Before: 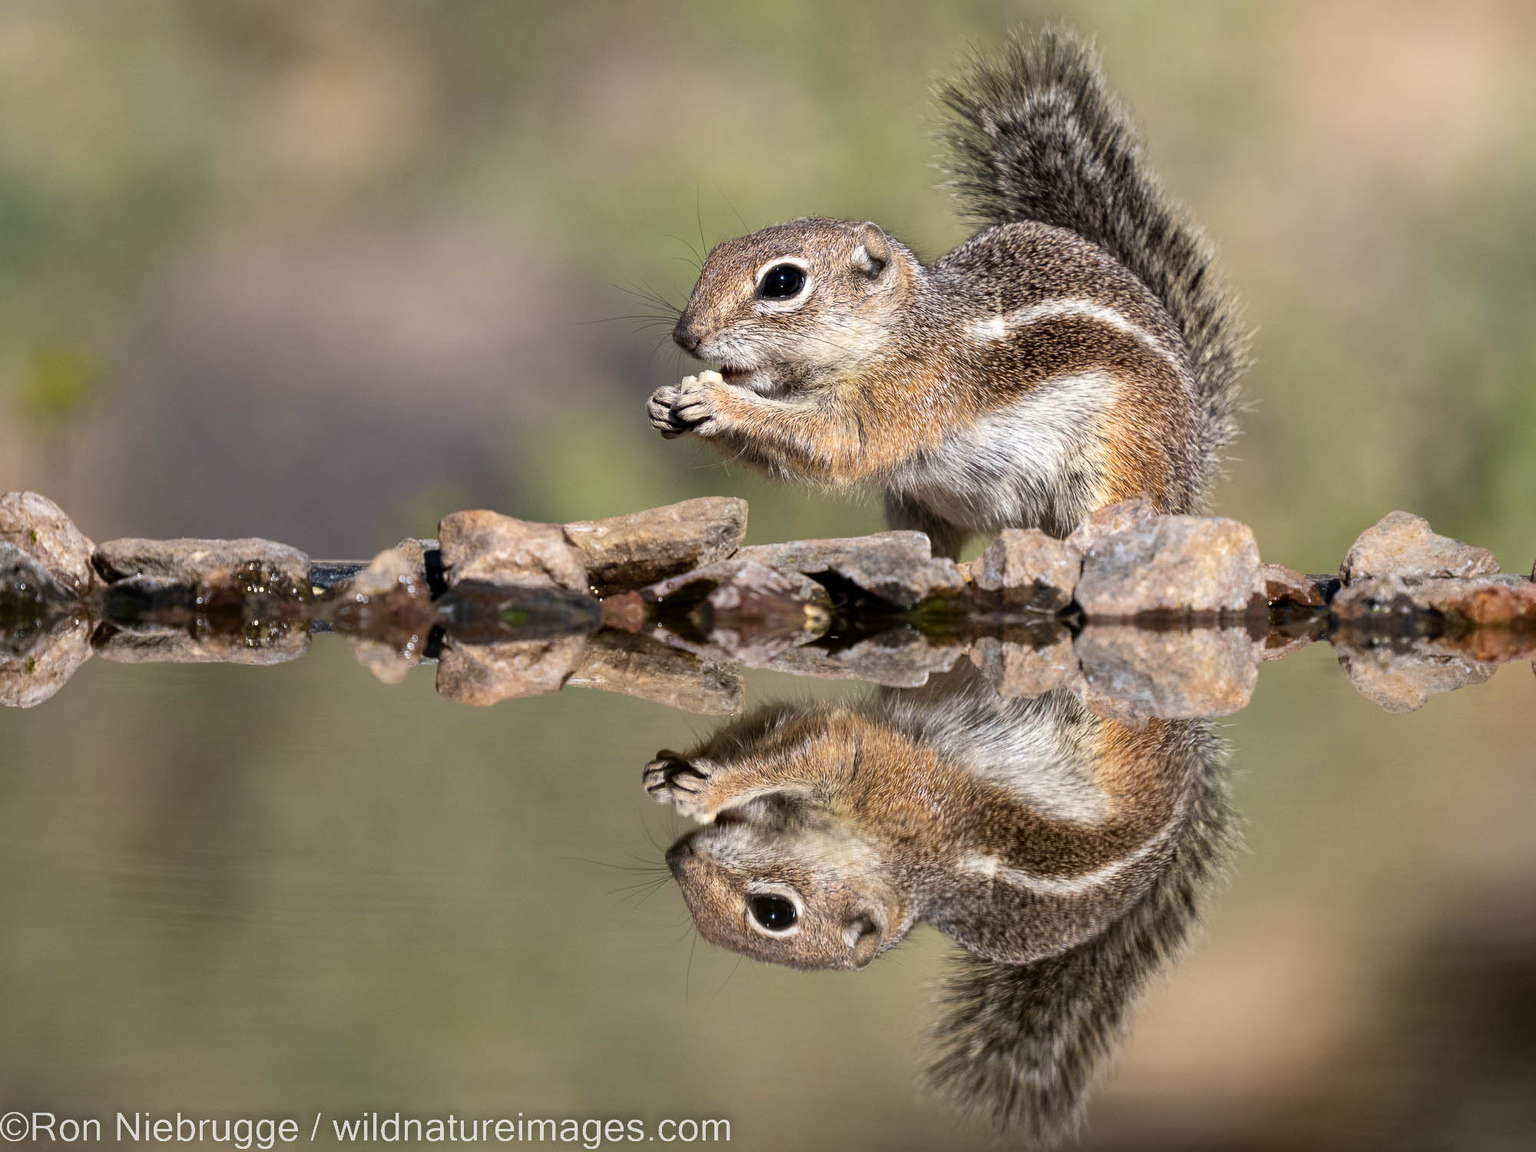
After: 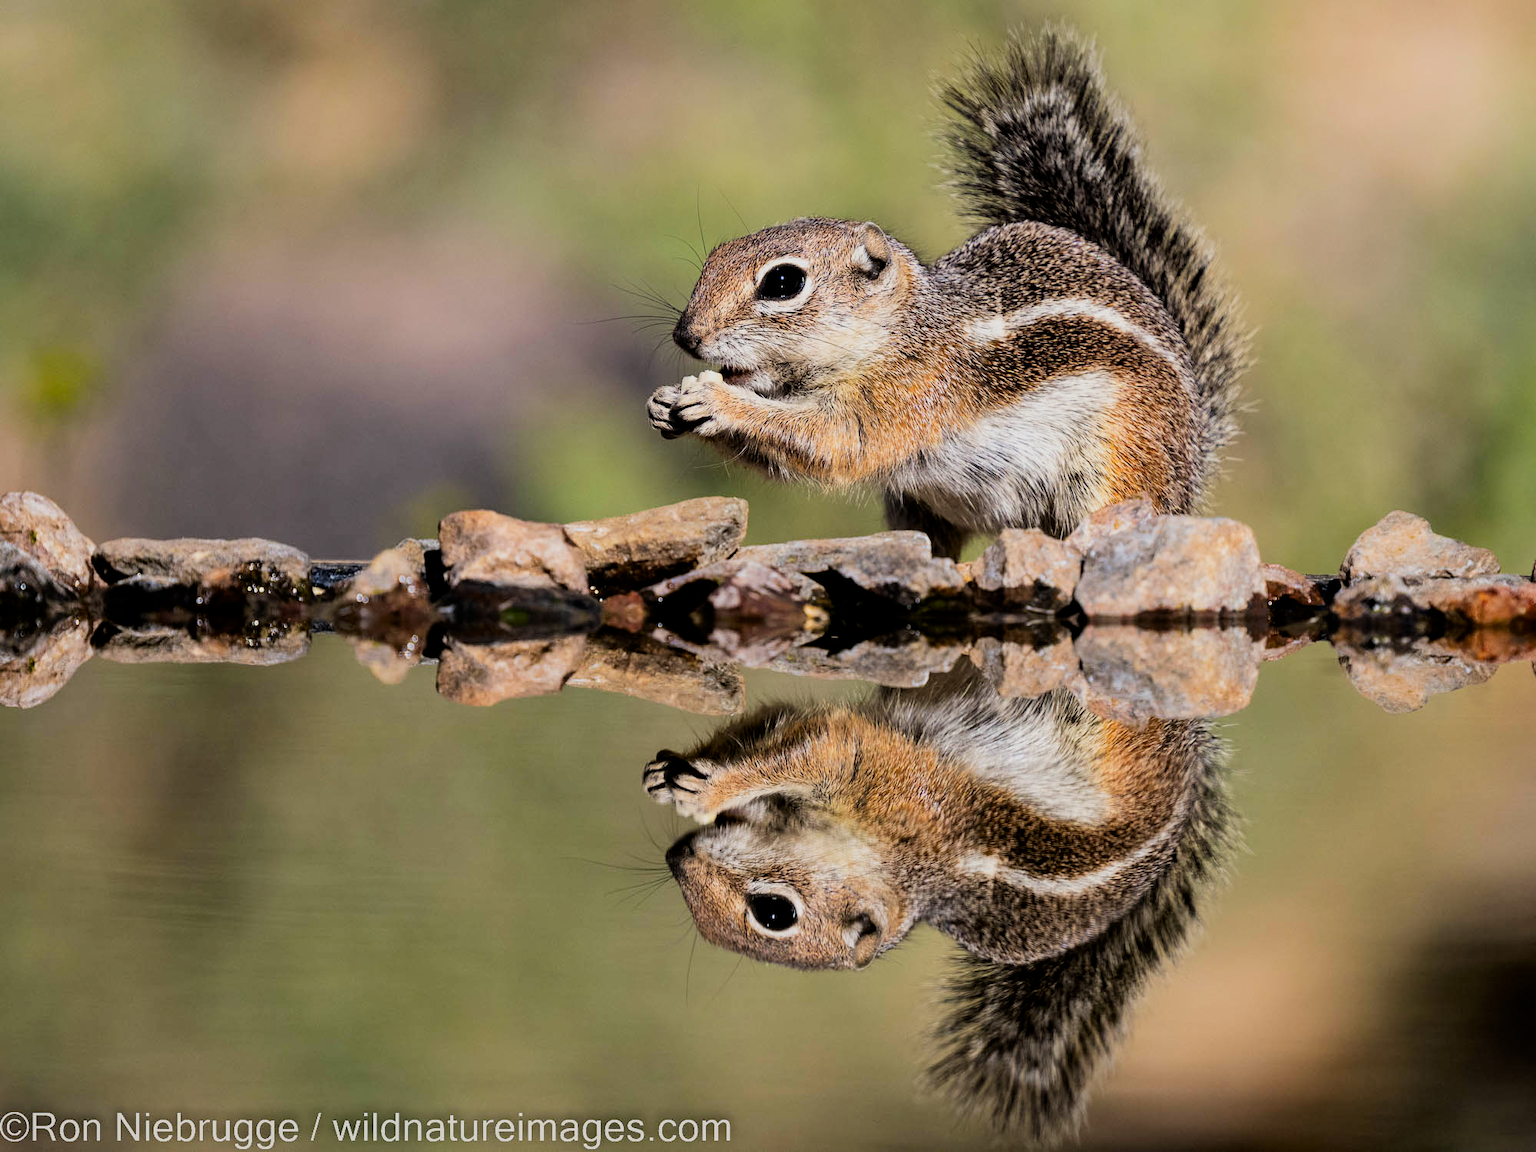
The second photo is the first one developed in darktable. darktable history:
filmic rgb: black relative exposure -5 EV, hardness 2.88, contrast 1.3, highlights saturation mix -30%
contrast brightness saturation: brightness -0.02, saturation 0.35
